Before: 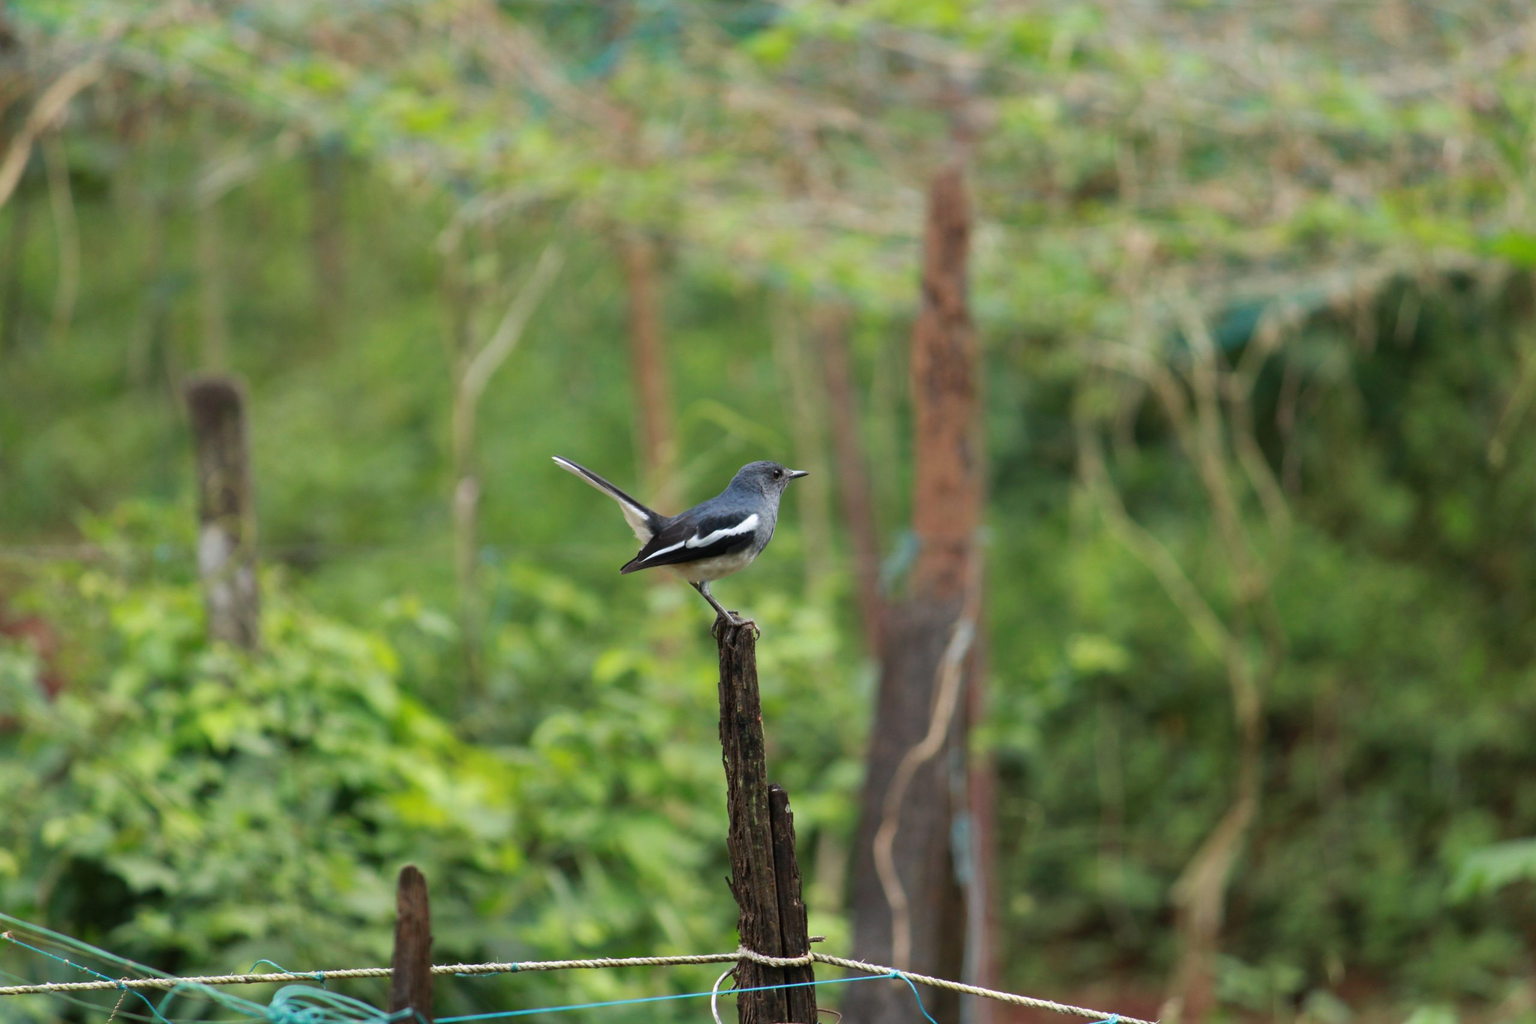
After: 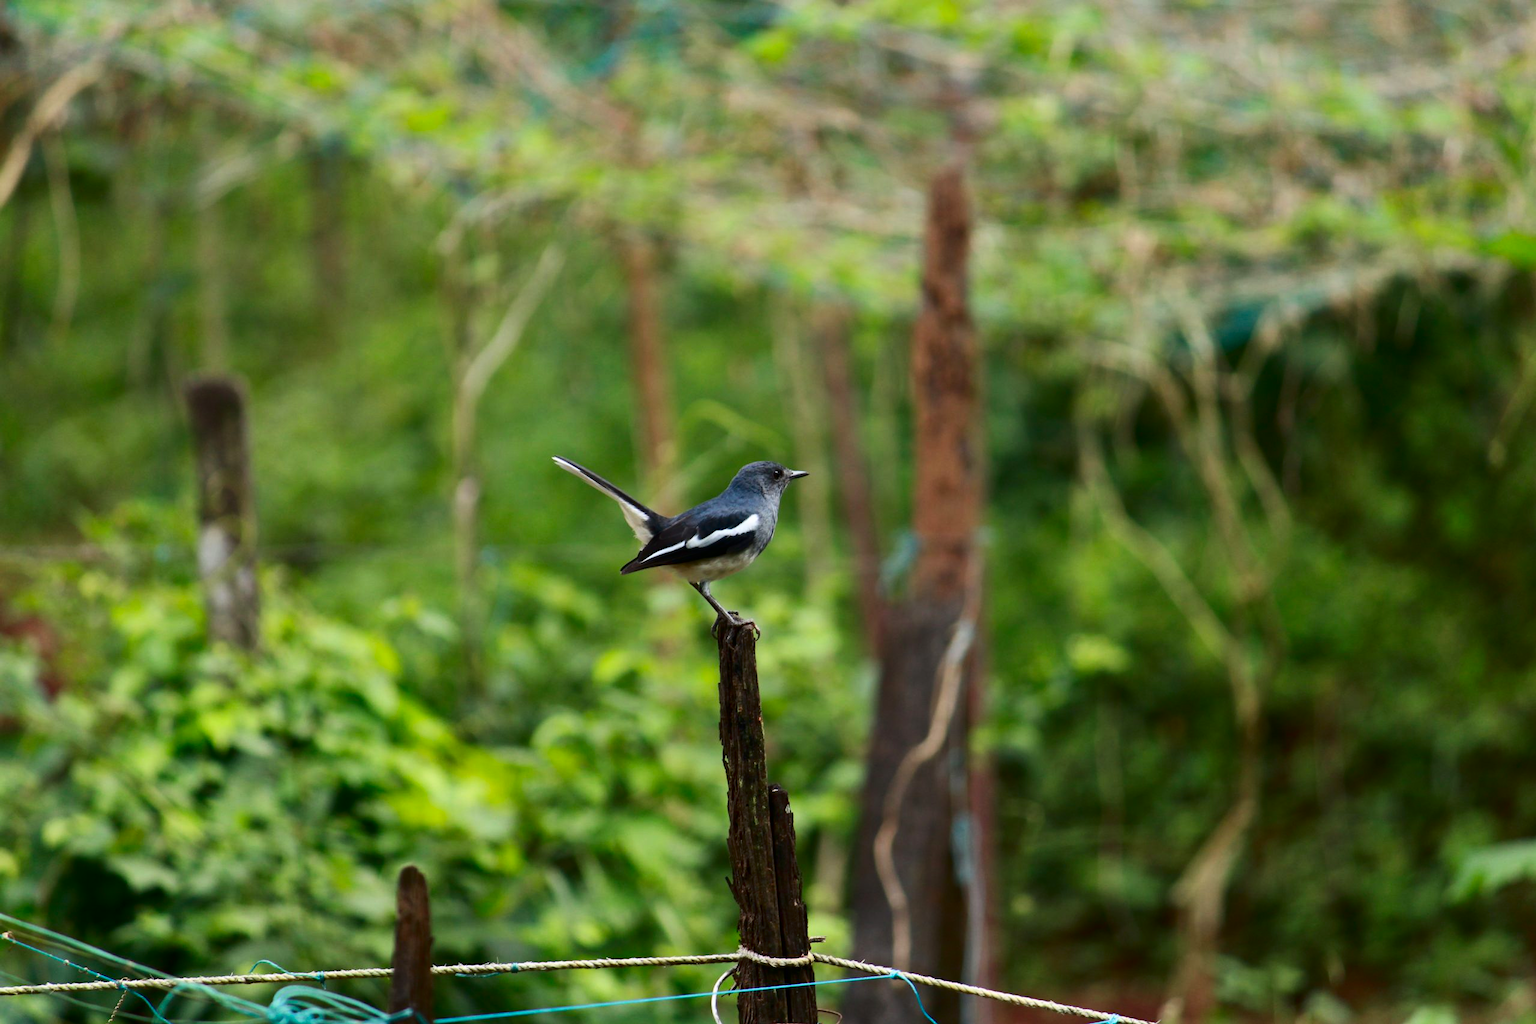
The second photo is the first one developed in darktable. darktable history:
contrast brightness saturation: contrast 0.207, brightness -0.102, saturation 0.211
